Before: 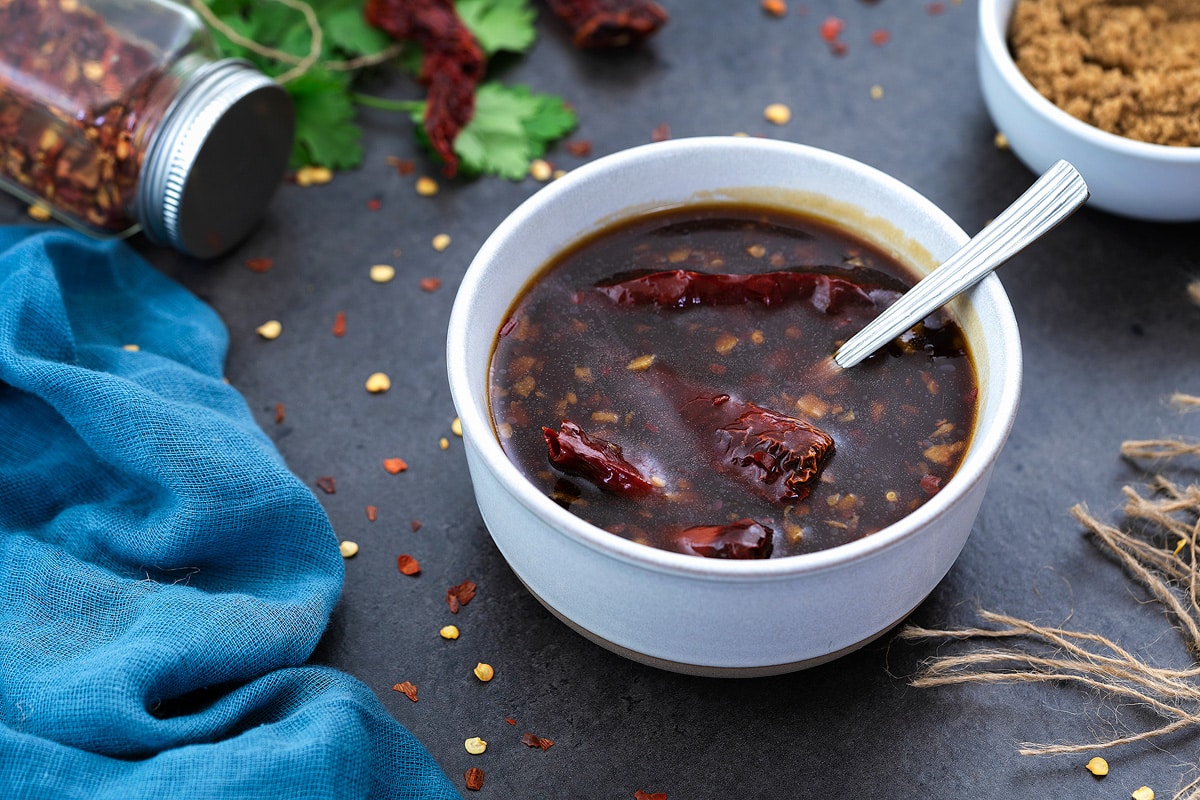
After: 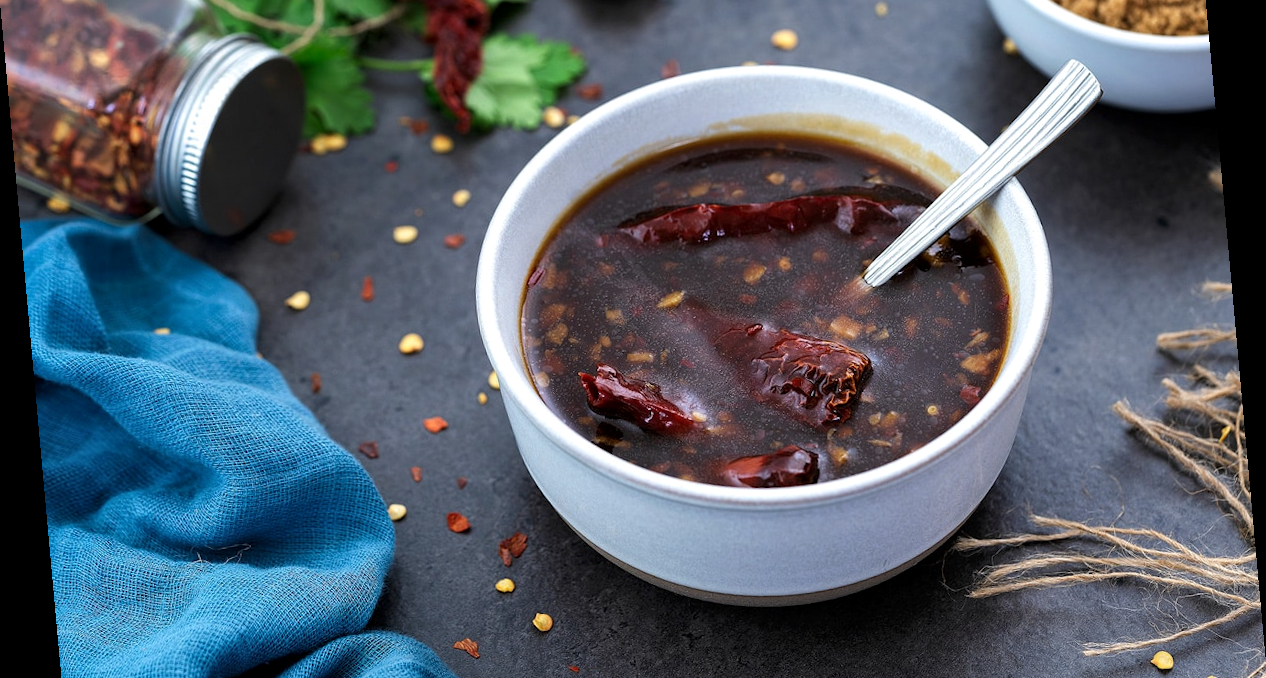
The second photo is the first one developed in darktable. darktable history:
rotate and perspective: rotation -5.2°, automatic cropping off
crop and rotate: top 12.5%, bottom 12.5%
local contrast: highlights 100%, shadows 100%, detail 120%, midtone range 0.2
